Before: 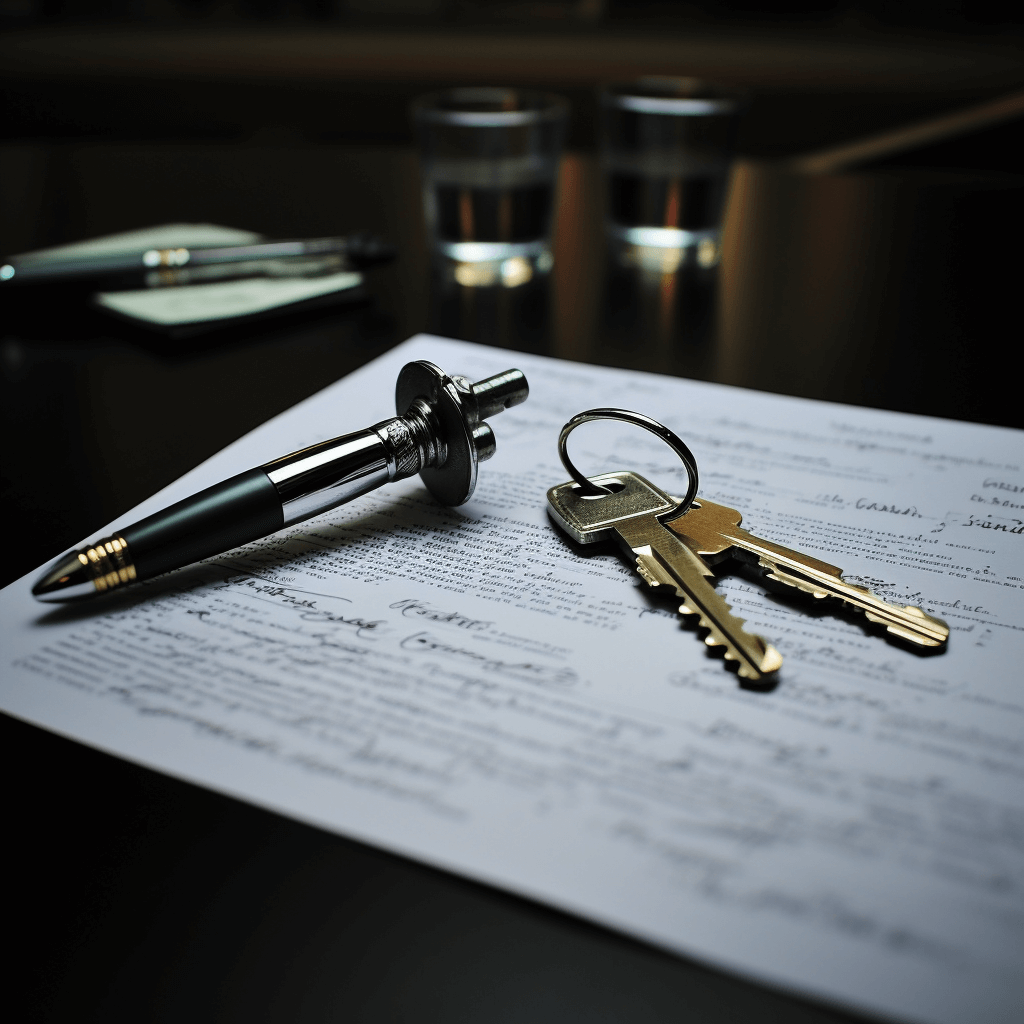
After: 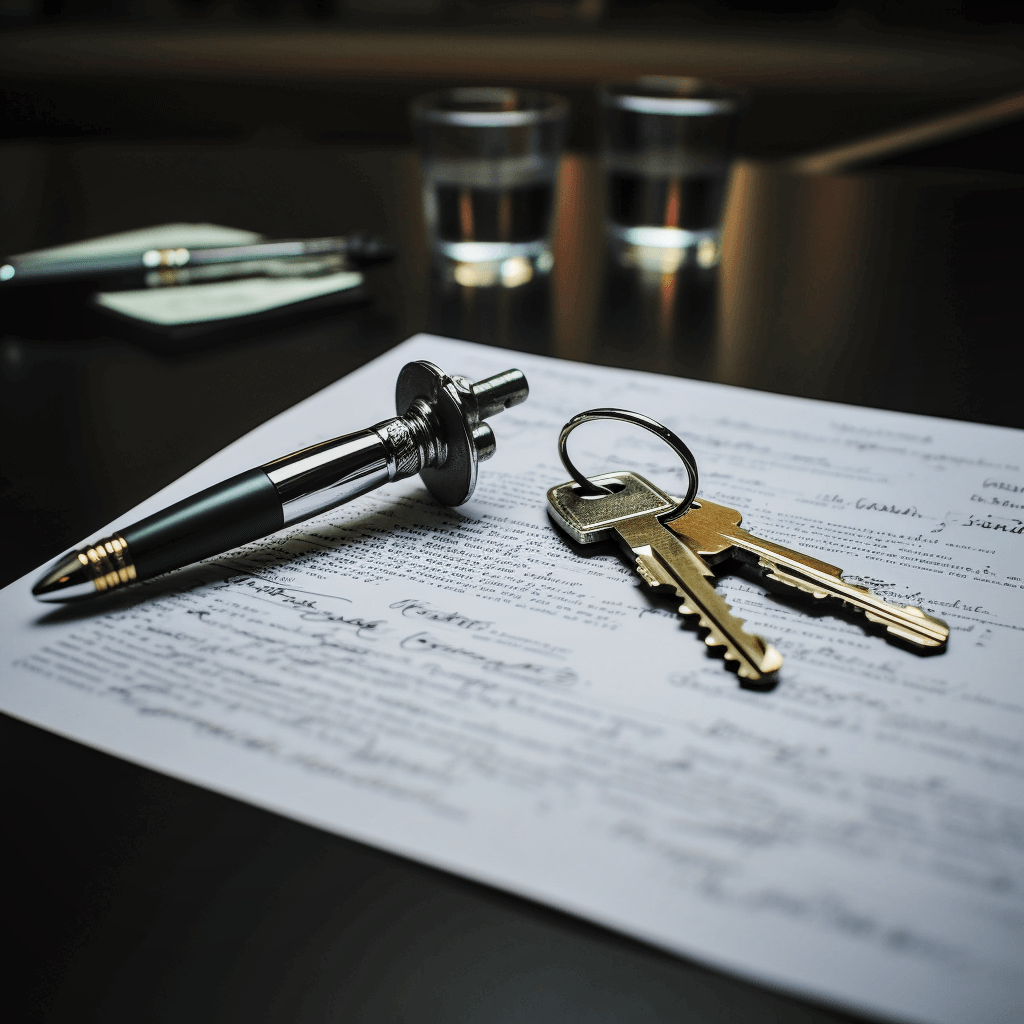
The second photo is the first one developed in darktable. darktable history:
local contrast: on, module defaults
tone curve: curves: ch0 [(0, 0) (0.003, 0.004) (0.011, 0.015) (0.025, 0.033) (0.044, 0.058) (0.069, 0.091) (0.1, 0.131) (0.136, 0.179) (0.177, 0.233) (0.224, 0.296) (0.277, 0.364) (0.335, 0.434) (0.399, 0.511) (0.468, 0.584) (0.543, 0.656) (0.623, 0.729) (0.709, 0.799) (0.801, 0.874) (0.898, 0.936) (1, 1)], preserve colors none
